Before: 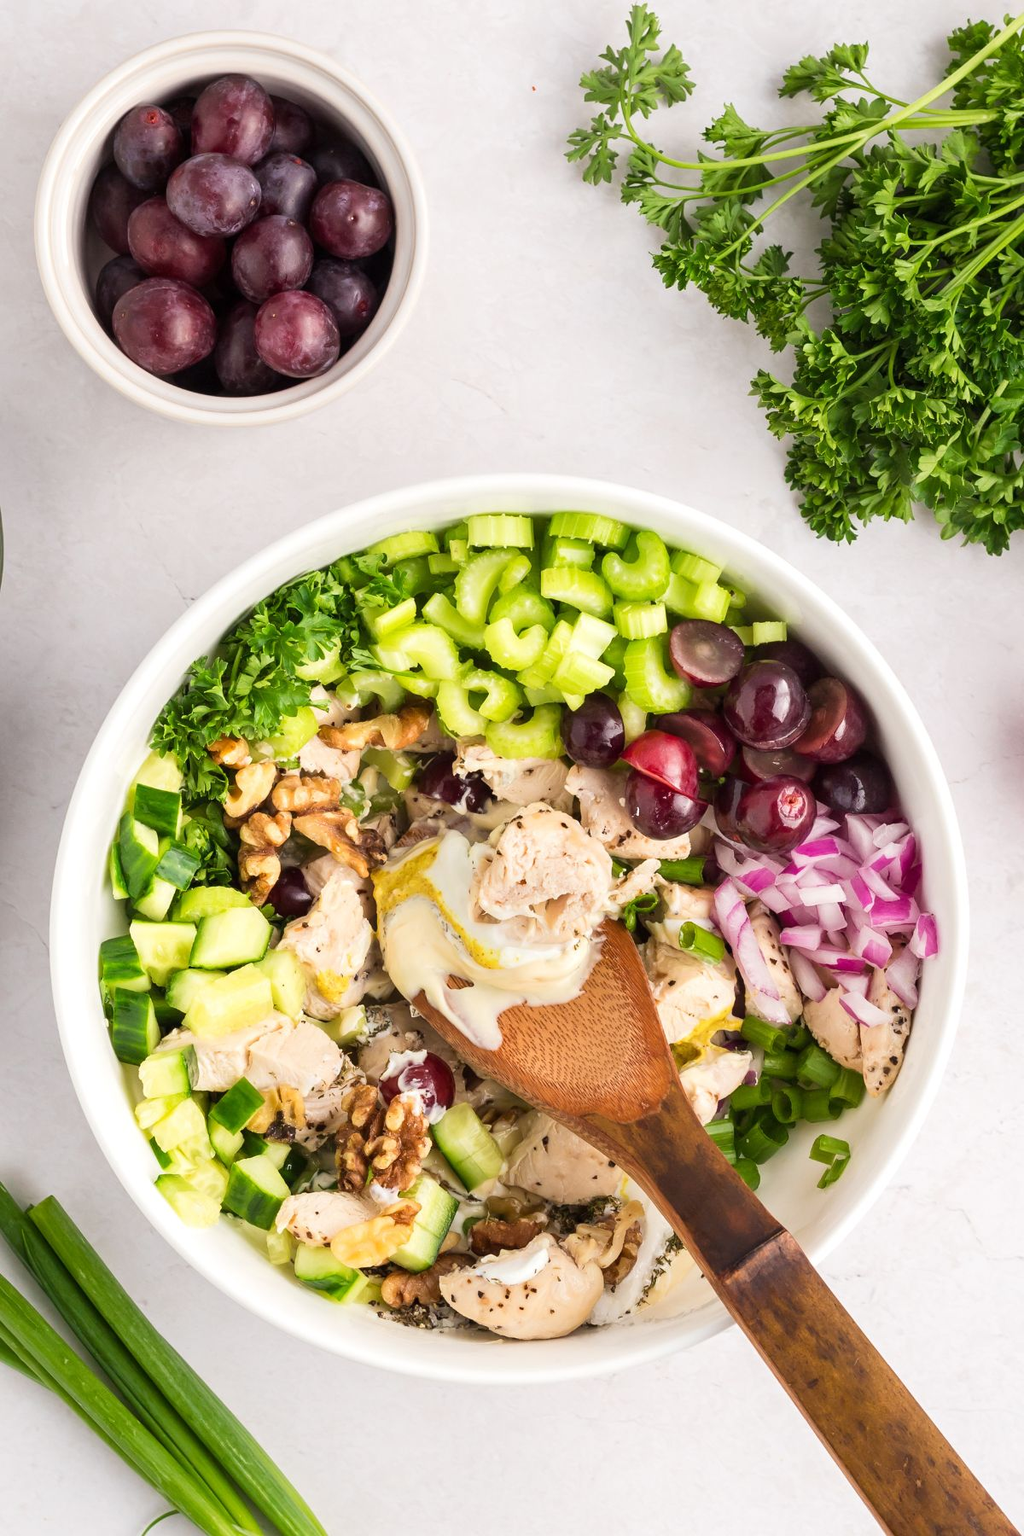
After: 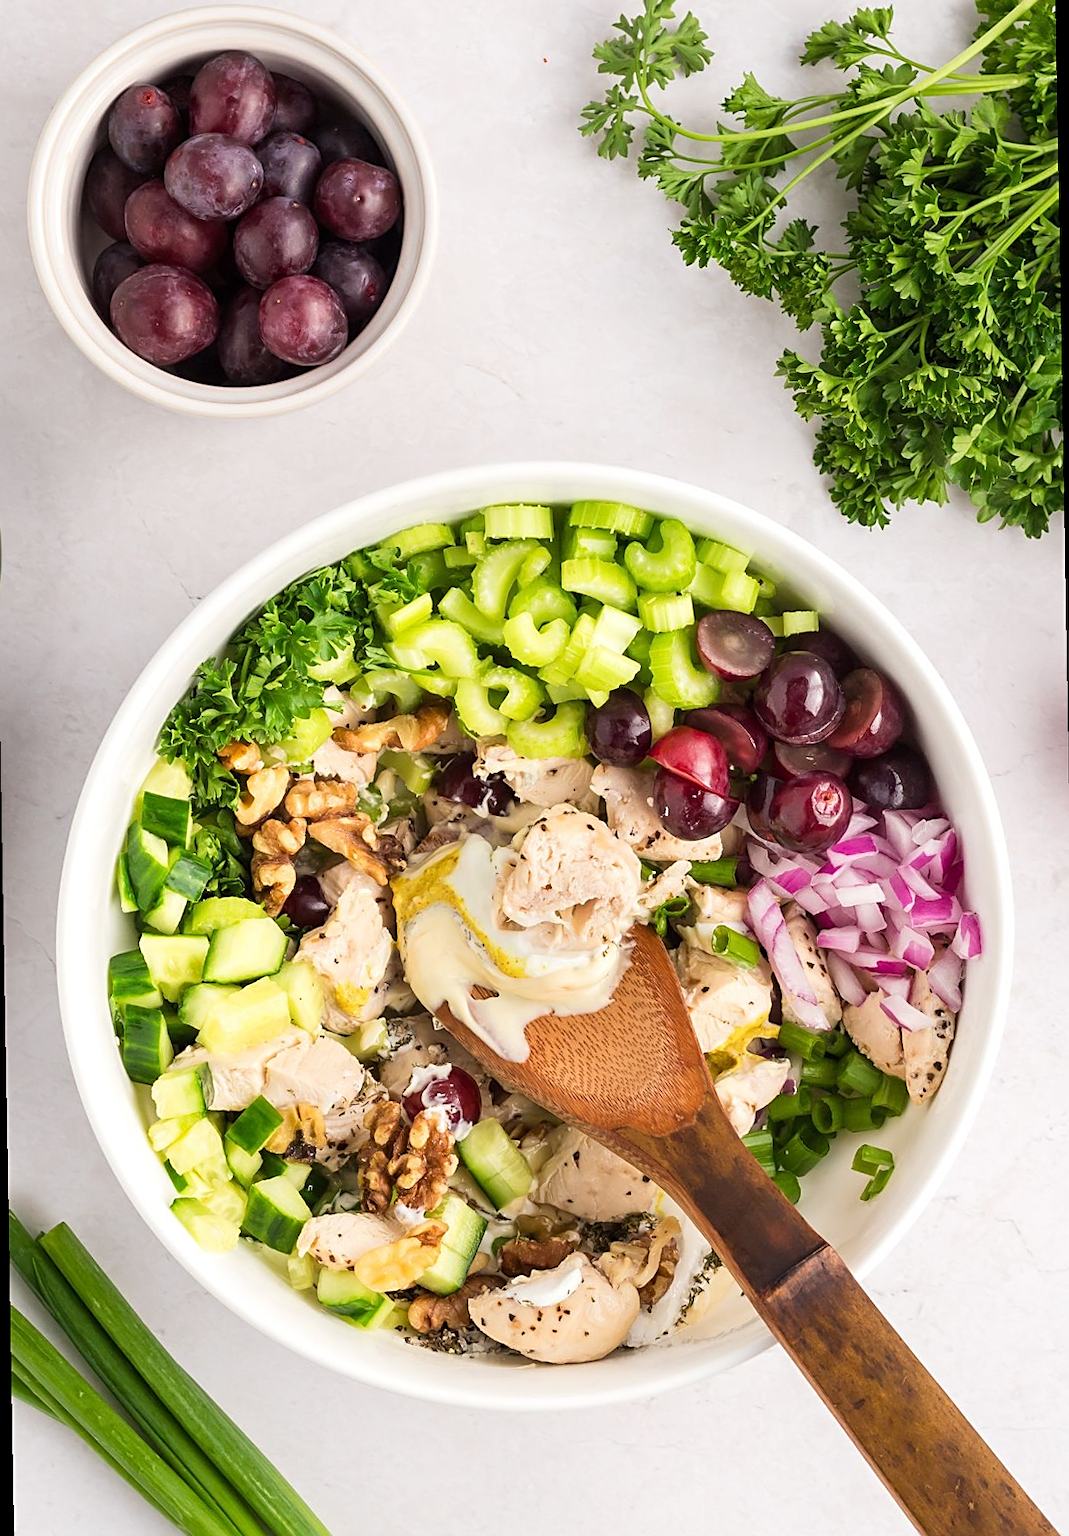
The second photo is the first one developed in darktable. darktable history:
sharpen: on, module defaults
rotate and perspective: rotation -1°, crop left 0.011, crop right 0.989, crop top 0.025, crop bottom 0.975
